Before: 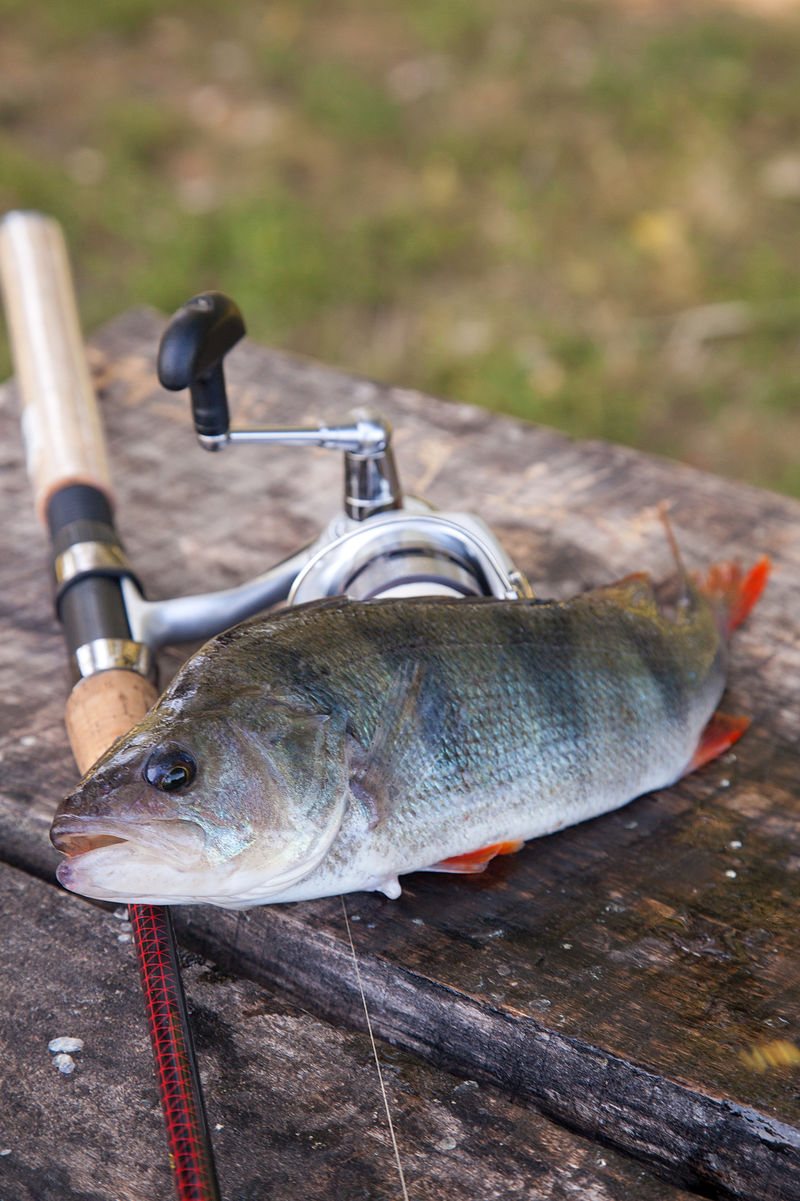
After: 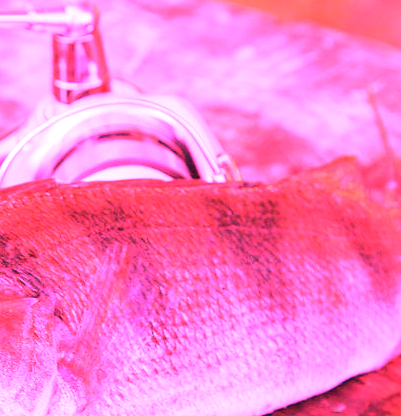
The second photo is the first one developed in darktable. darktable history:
crop: left 36.607%, top 34.735%, right 13.146%, bottom 30.611%
white balance: red 4.26, blue 1.802
